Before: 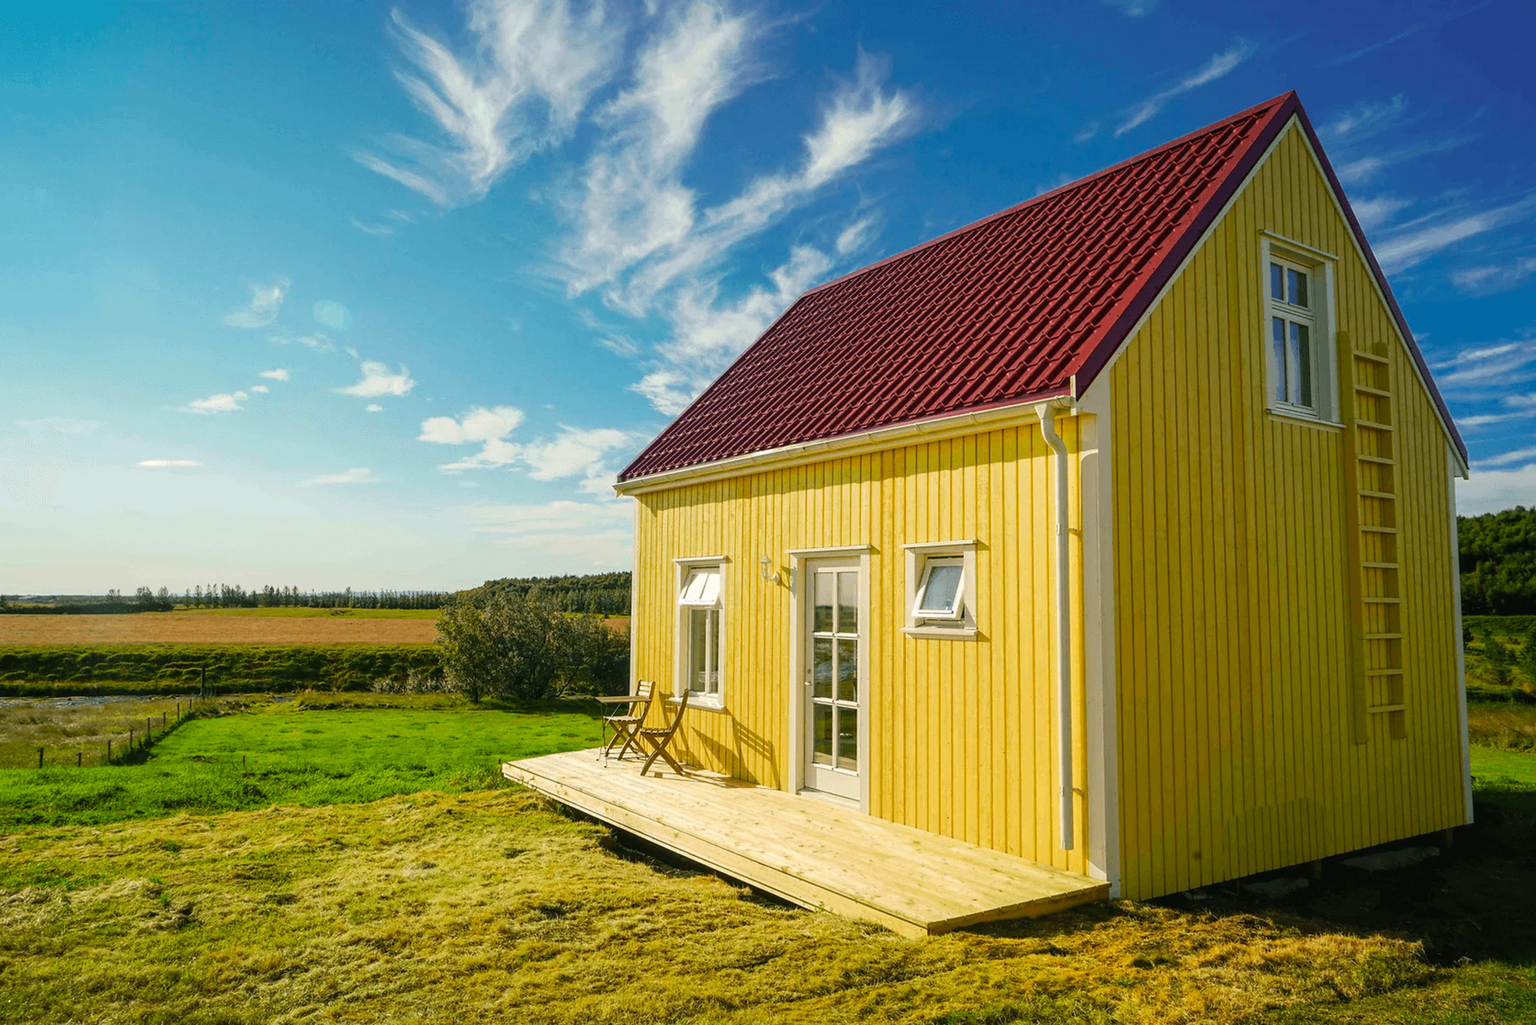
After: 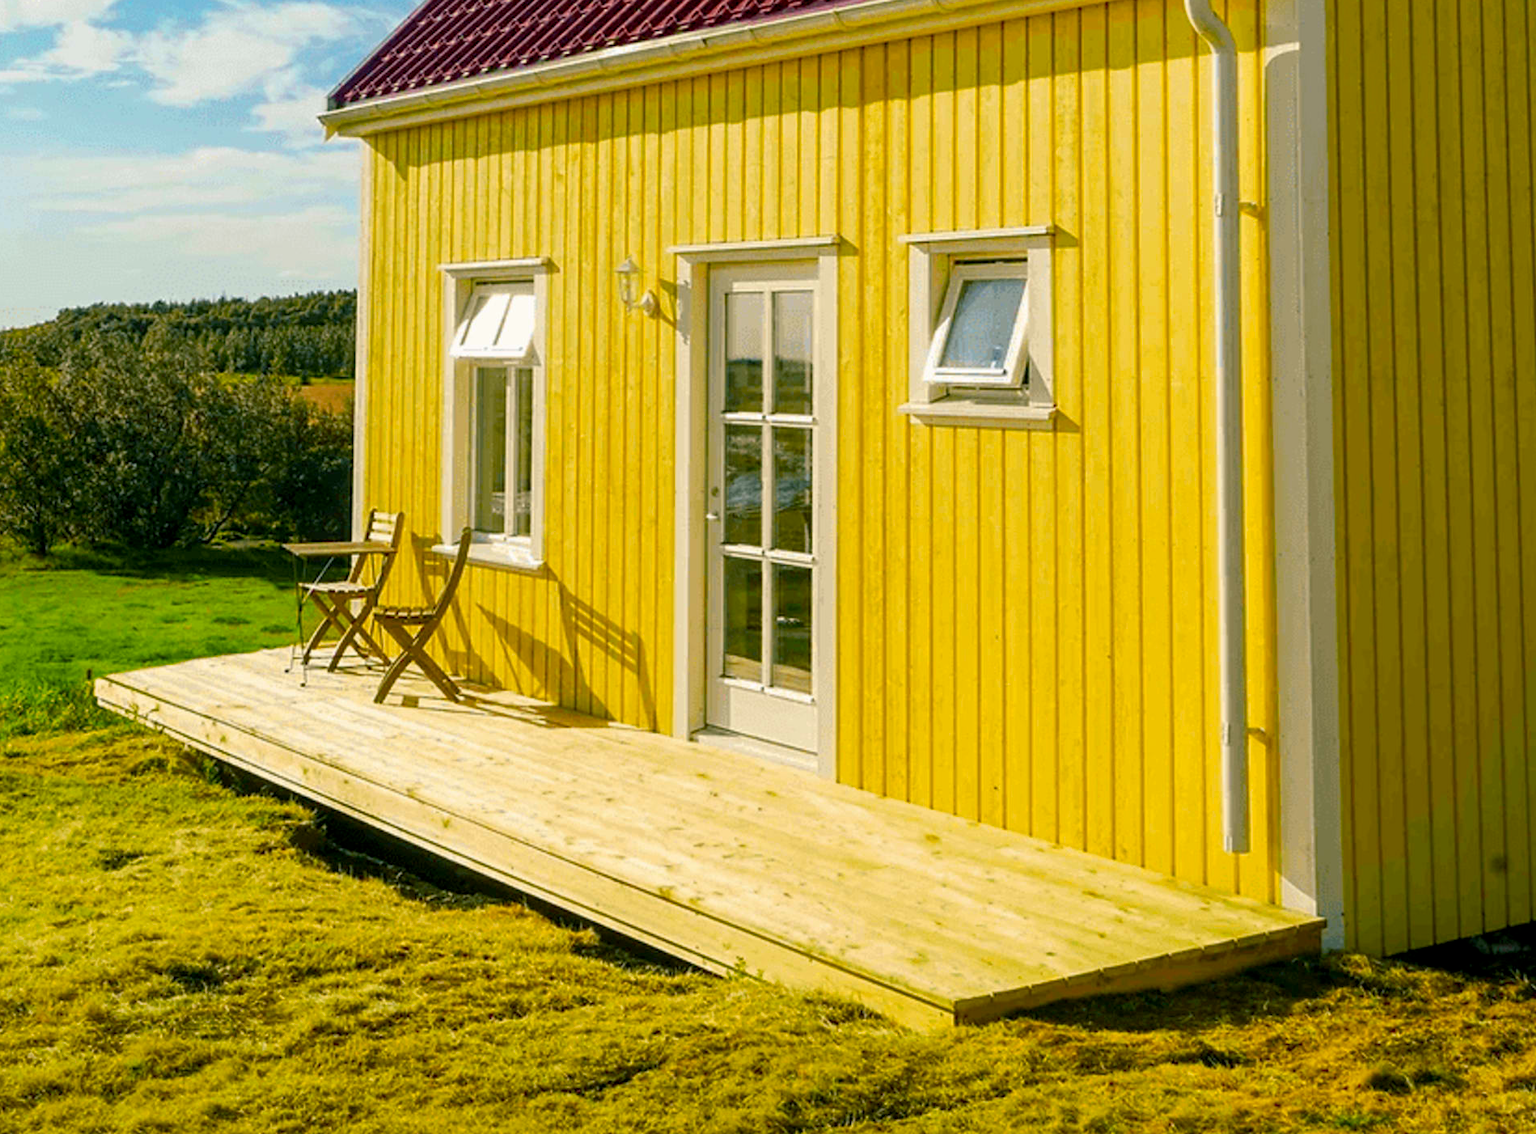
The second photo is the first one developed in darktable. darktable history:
white balance: red 0.983, blue 1.036
crop: left 29.672%, top 41.786%, right 20.851%, bottom 3.487%
color balance rgb: shadows lift › chroma 2%, shadows lift › hue 217.2°, power › hue 60°, highlights gain › chroma 1%, highlights gain › hue 69.6°, global offset › luminance -0.5%, perceptual saturation grading › global saturation 15%, global vibrance 15%
